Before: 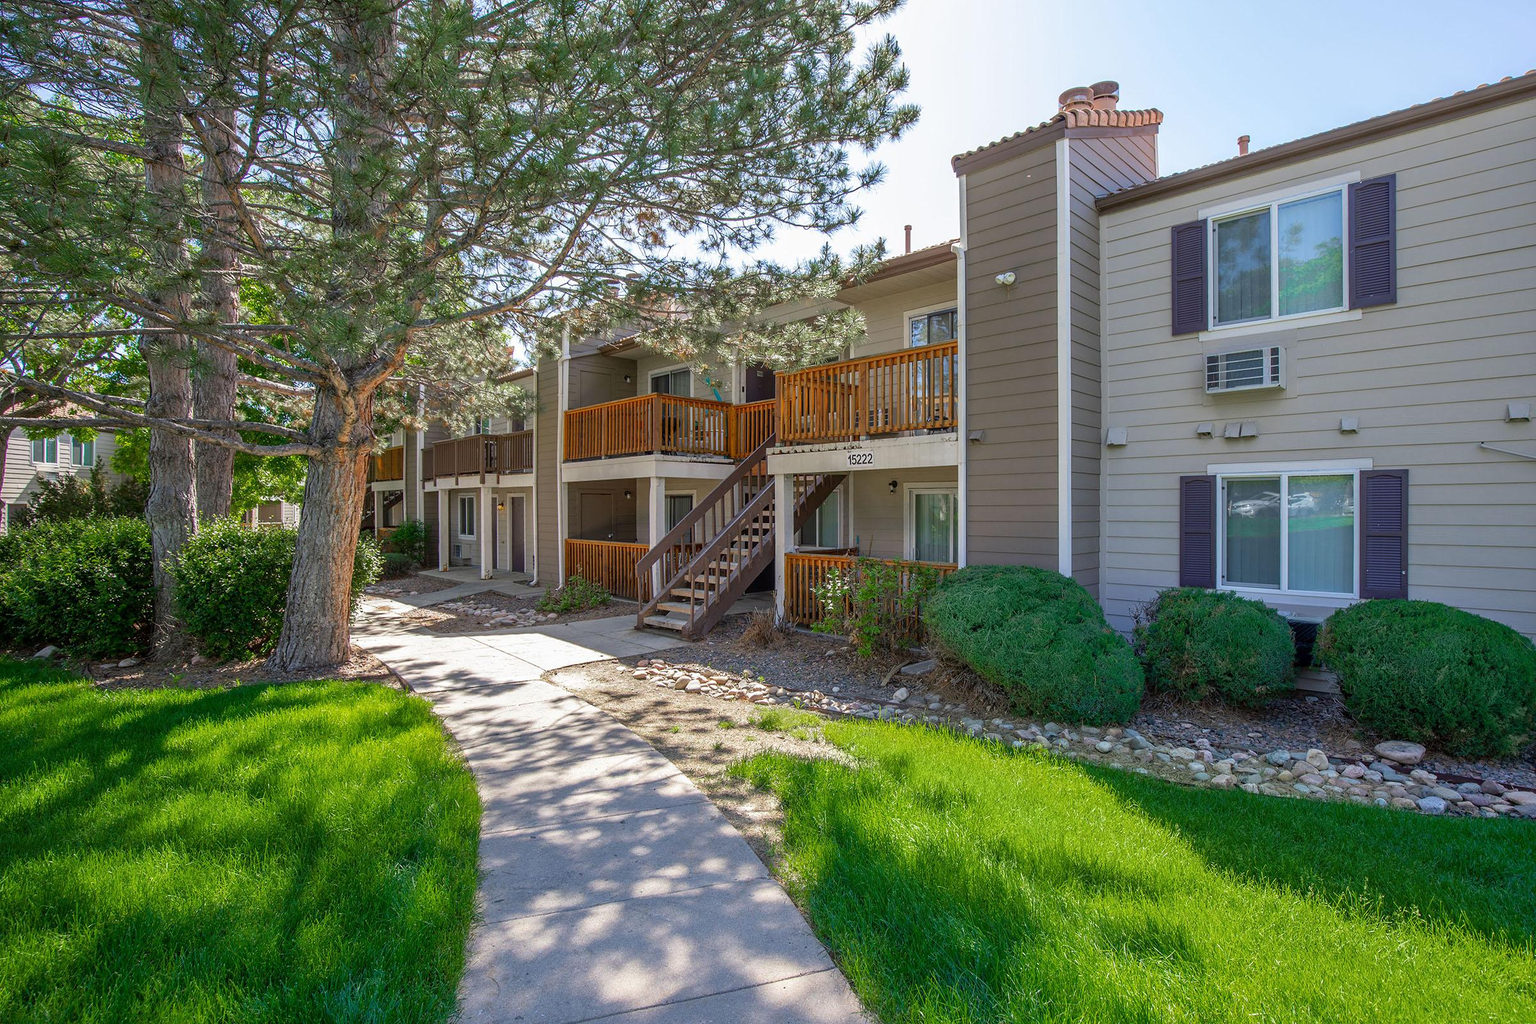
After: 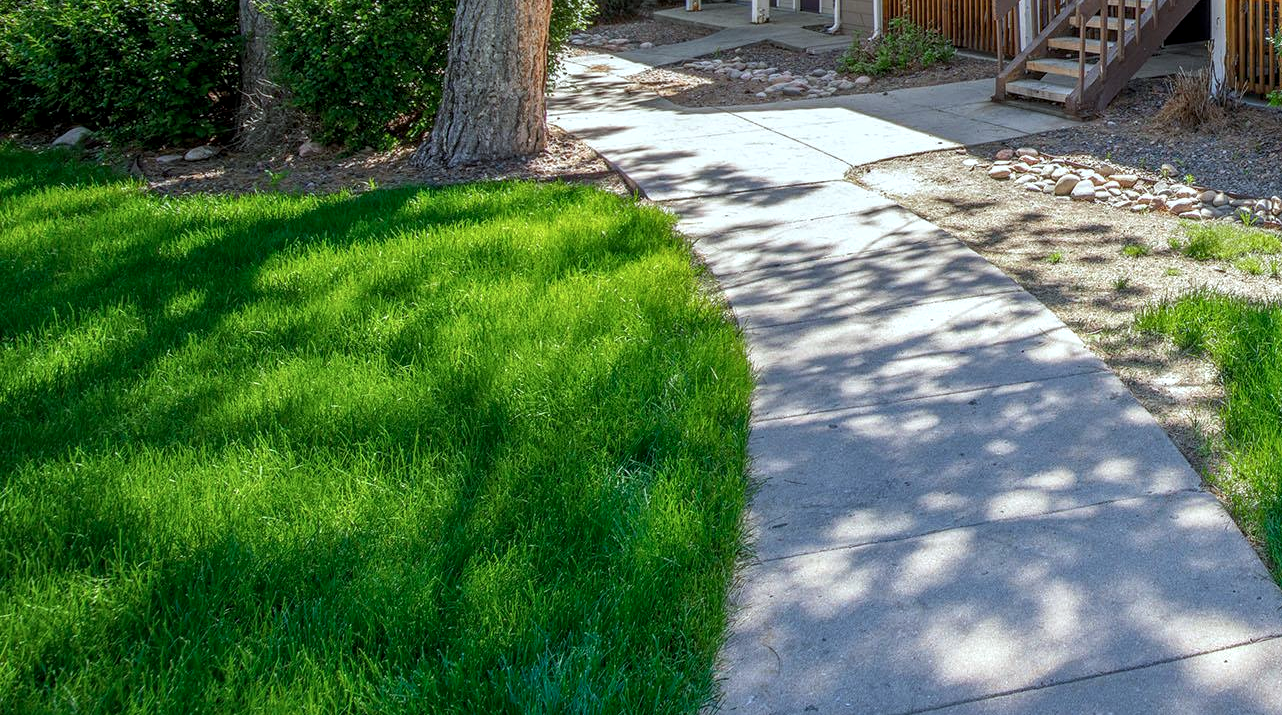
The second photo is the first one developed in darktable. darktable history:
crop and rotate: top 55.133%, right 46.566%, bottom 0.117%
color calibration: illuminant Planckian (black body), adaptation linear Bradford (ICC v4), x 0.361, y 0.366, temperature 4484.85 K
local contrast: on, module defaults
